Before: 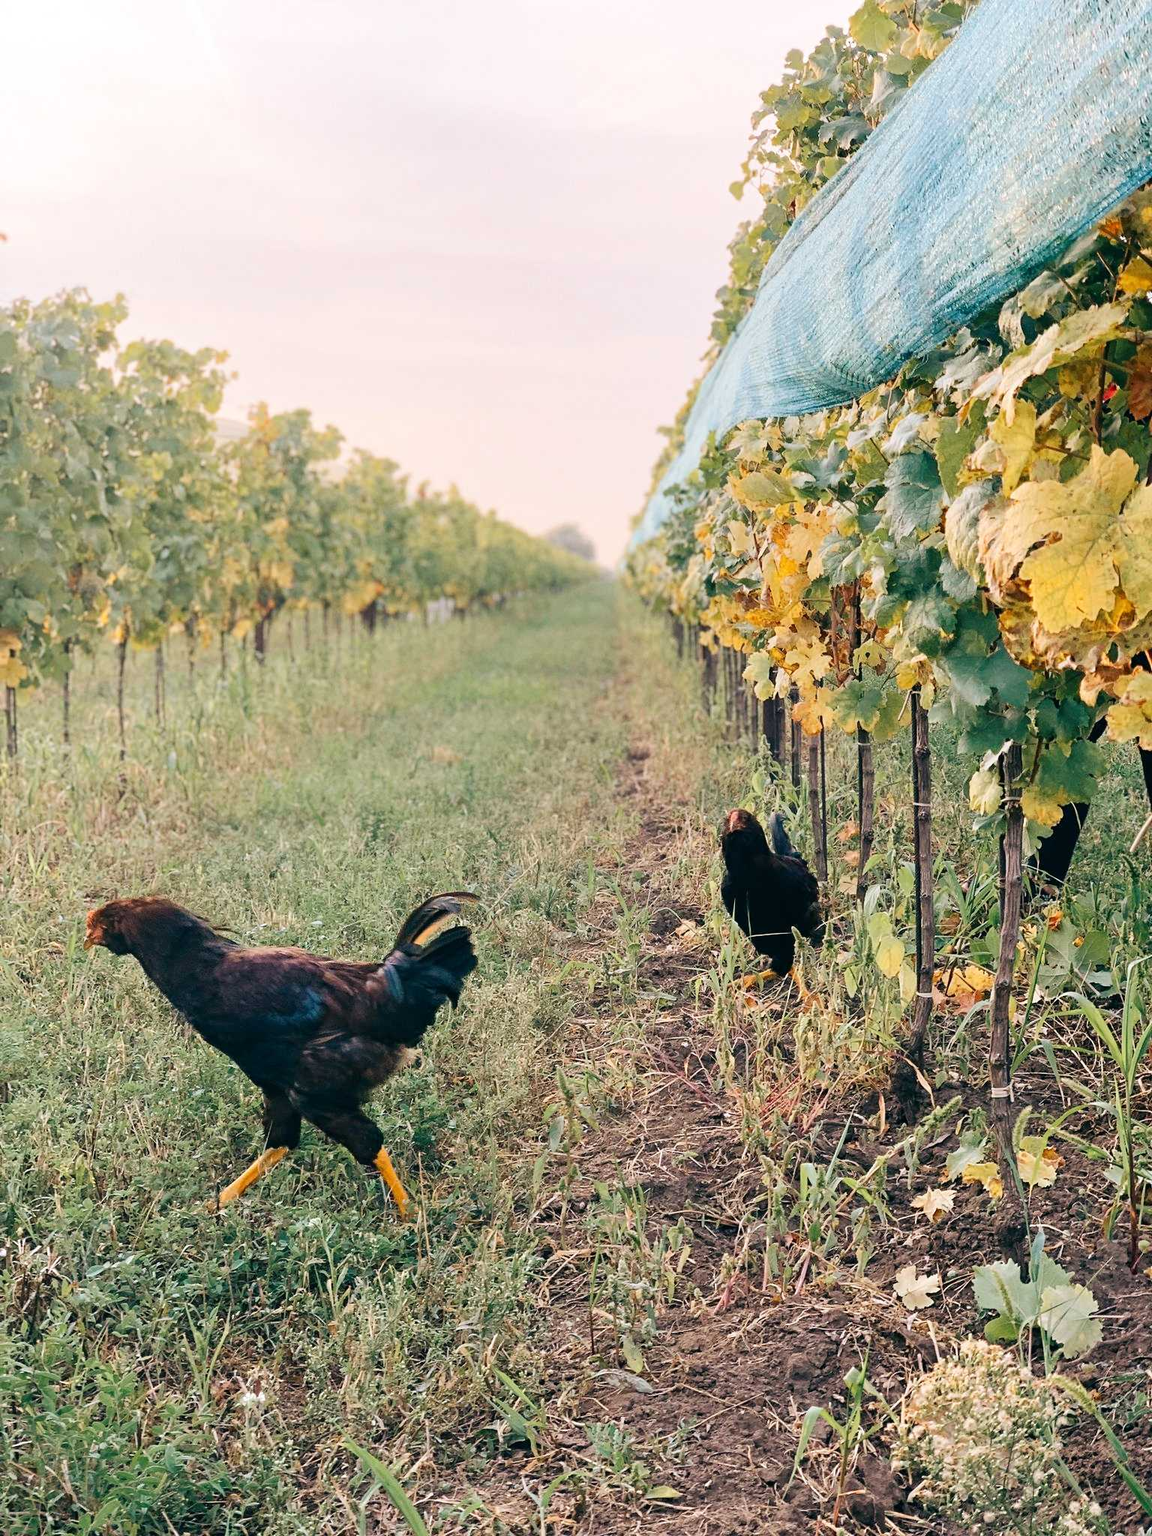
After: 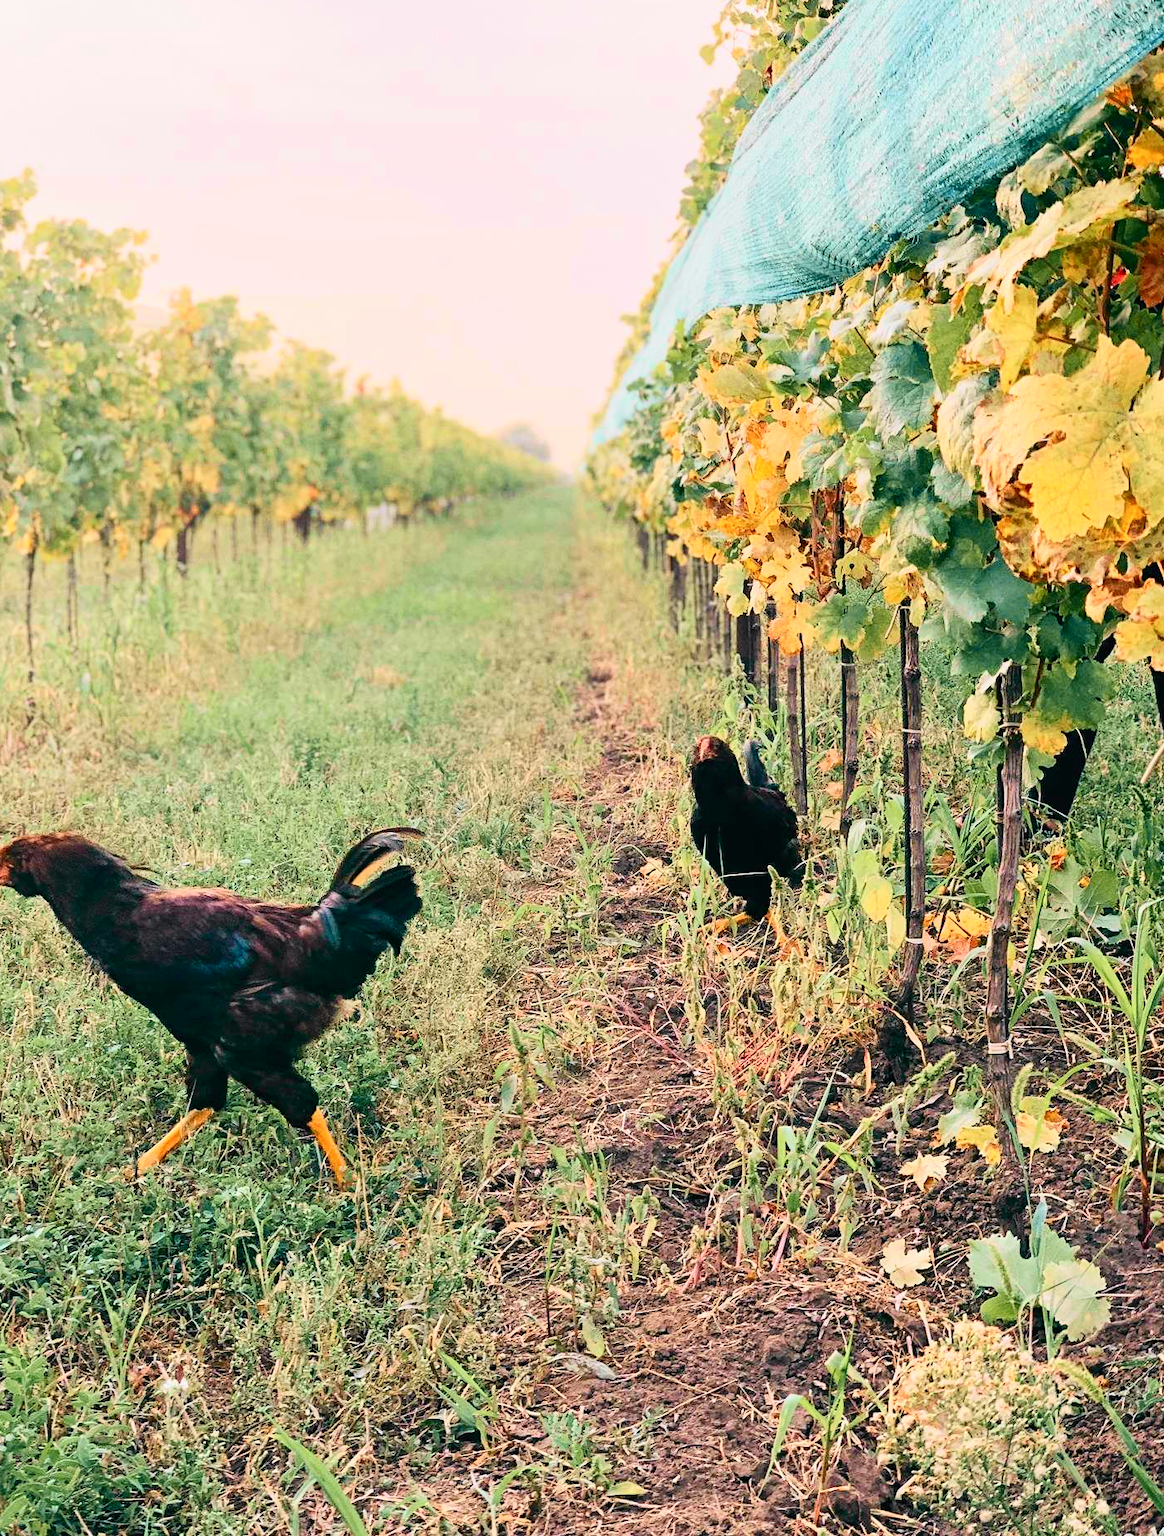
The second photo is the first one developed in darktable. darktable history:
tone curve: curves: ch0 [(0, 0) (0.131, 0.116) (0.316, 0.345) (0.501, 0.584) (0.629, 0.732) (0.812, 0.888) (1, 0.974)]; ch1 [(0, 0) (0.366, 0.367) (0.475, 0.453) (0.494, 0.497) (0.504, 0.503) (0.553, 0.584) (1, 1)]; ch2 [(0, 0) (0.333, 0.346) (0.375, 0.375) (0.424, 0.43) (0.476, 0.492) (0.502, 0.501) (0.533, 0.556) (0.566, 0.599) (0.614, 0.653) (1, 1)], color space Lab, independent channels, preserve colors none
crop and rotate: left 8.262%, top 9.226%
